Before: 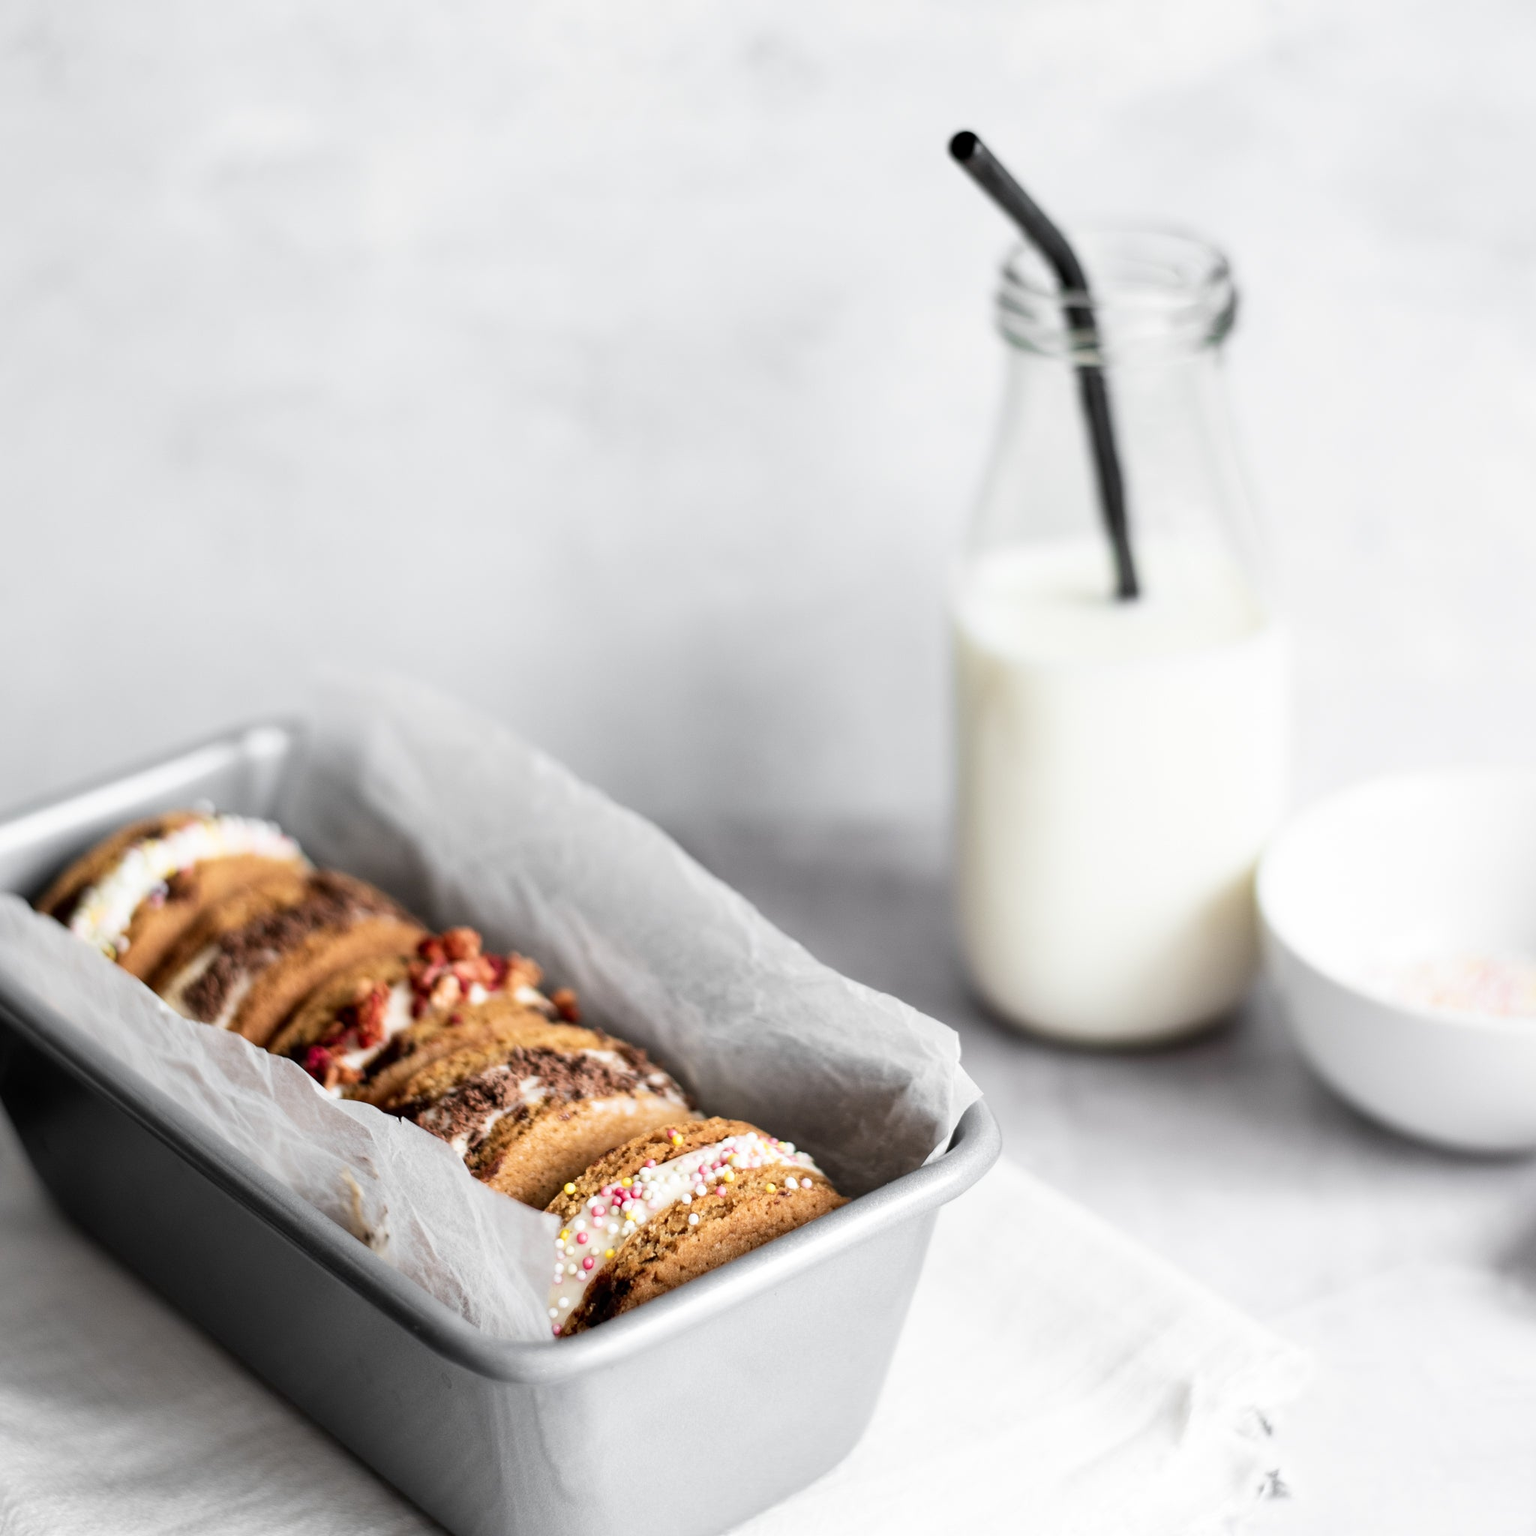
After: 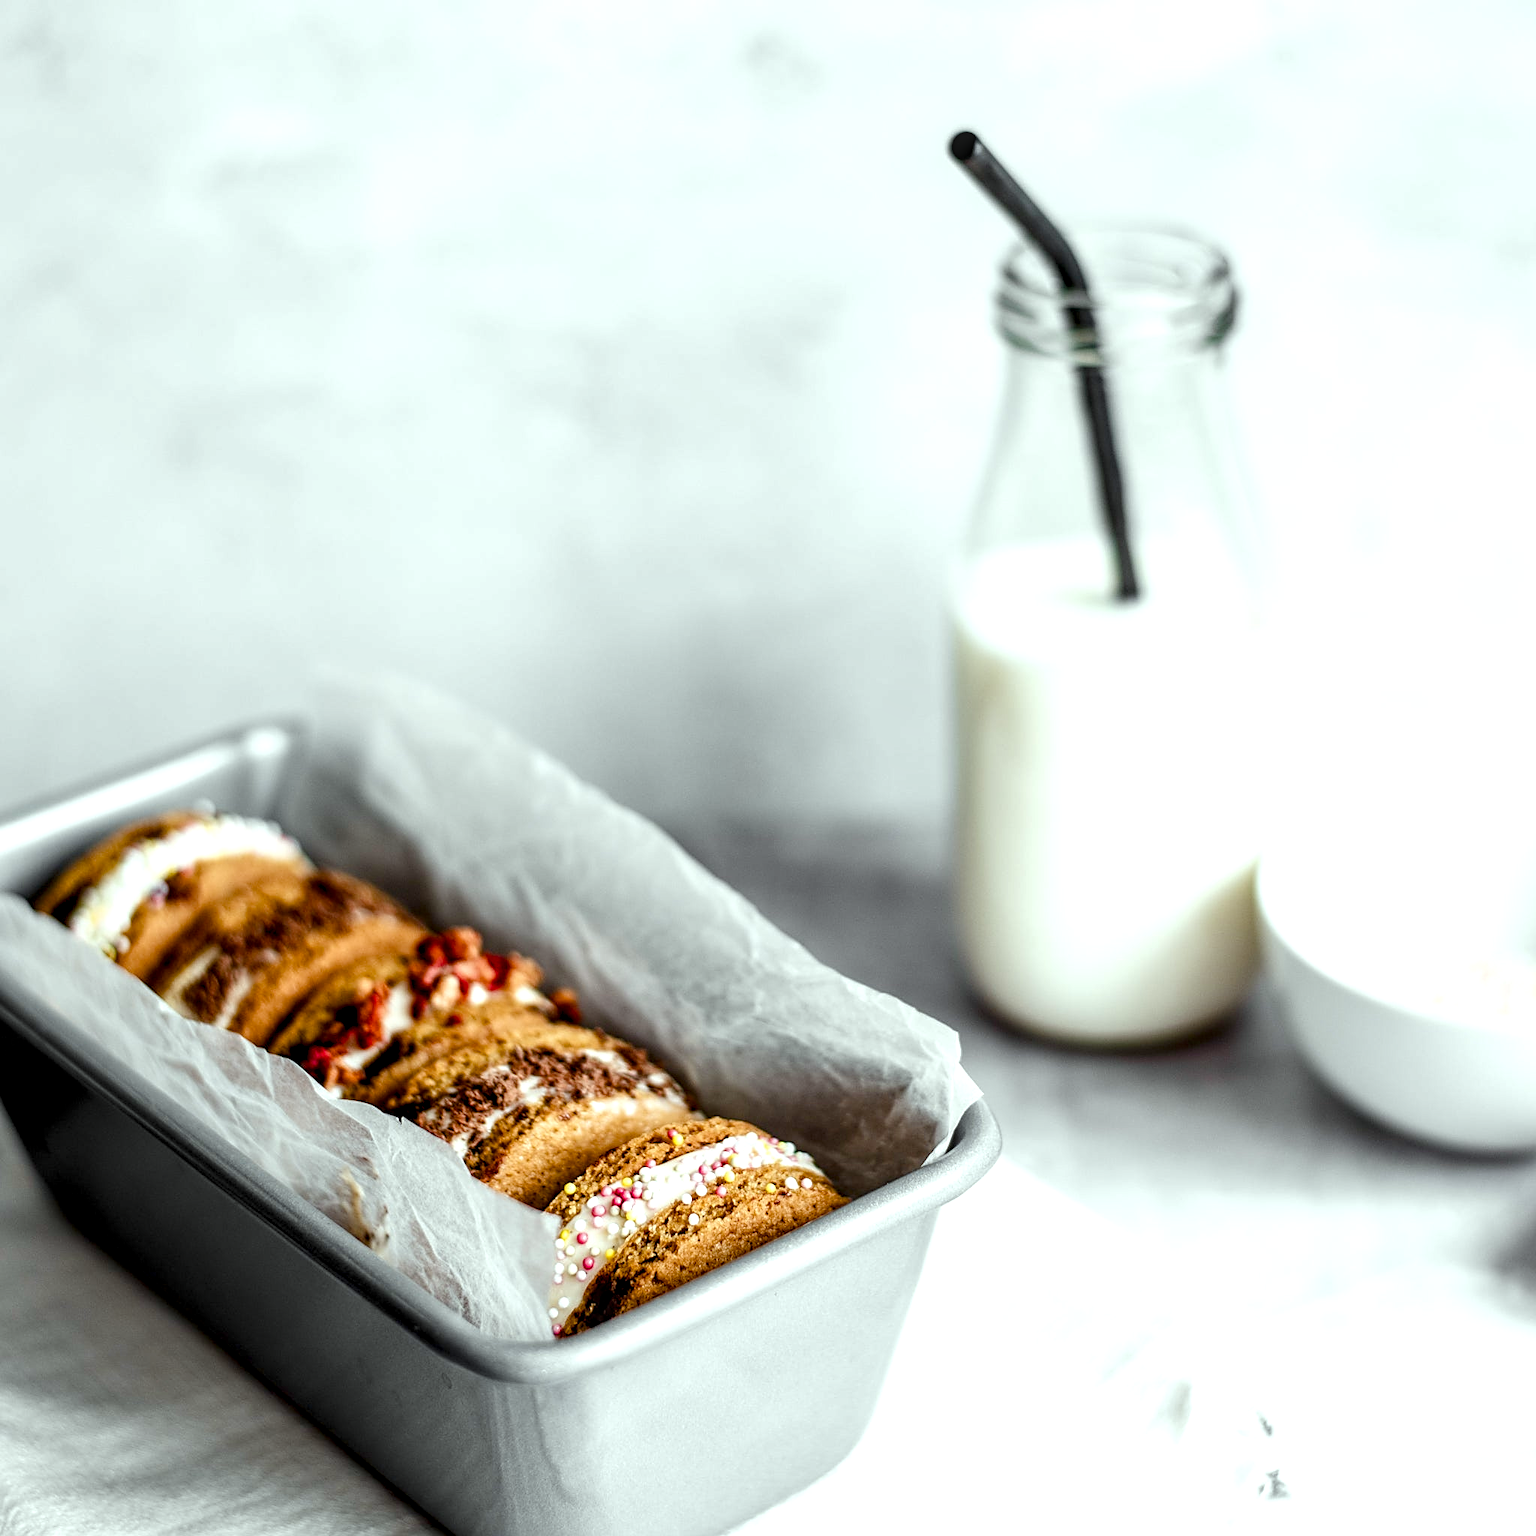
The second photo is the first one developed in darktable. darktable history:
exposure: exposure 0.132 EV, compensate highlight preservation false
sharpen: on, module defaults
color balance rgb: linear chroma grading › shadows 31.355%, linear chroma grading › global chroma -1.713%, linear chroma grading › mid-tones 4.426%, perceptual saturation grading › global saturation 27.215%, perceptual saturation grading › highlights -28.045%, perceptual saturation grading › mid-tones 15.354%, perceptual saturation grading › shadows 33.999%, contrast 4.921%
local contrast: highlights 29%, detail 150%
color correction: highlights a* -6.5, highlights b* 0.745
